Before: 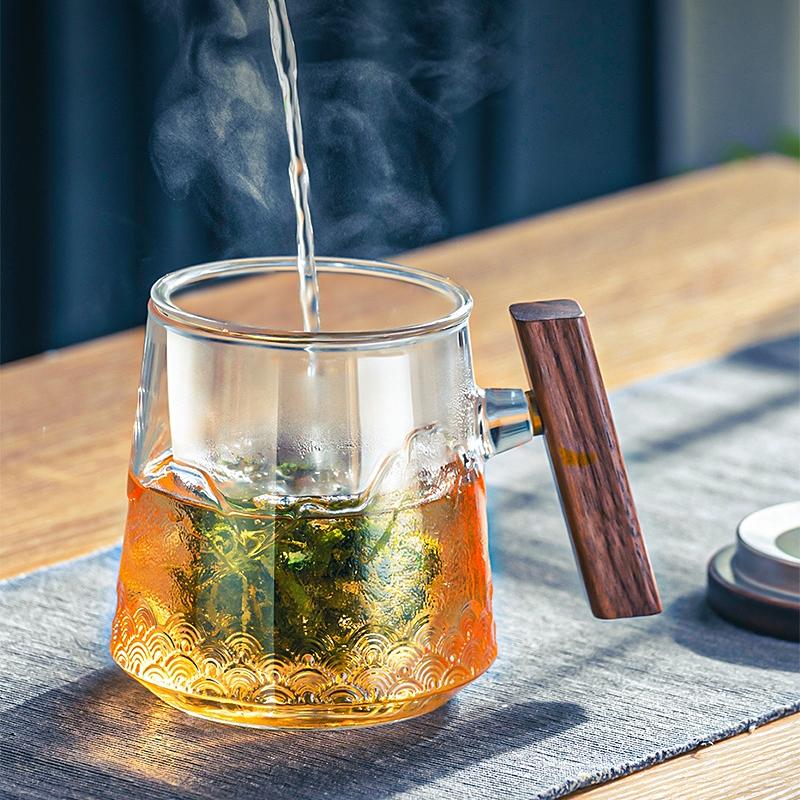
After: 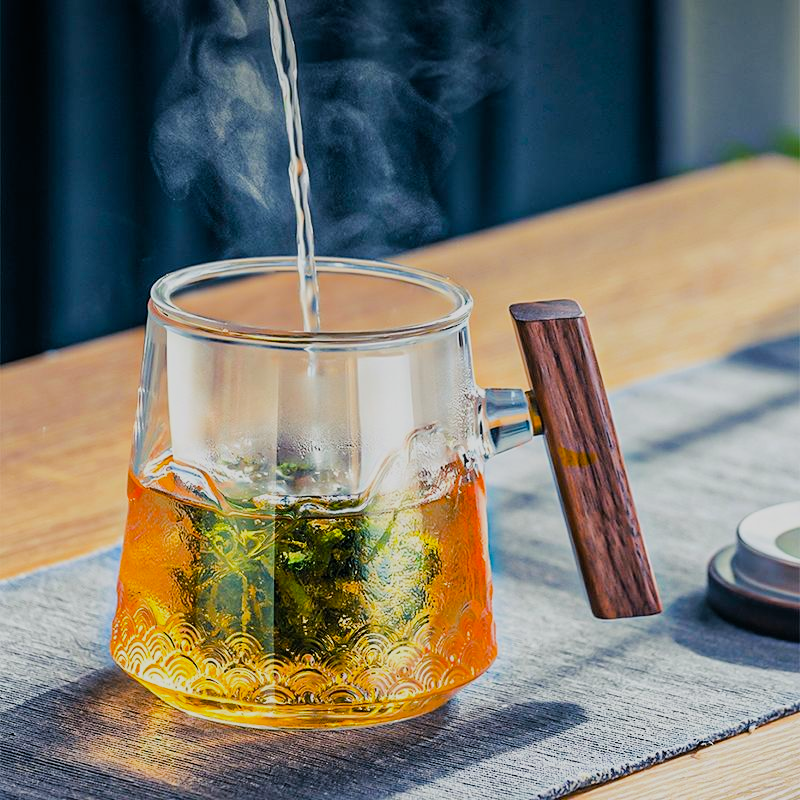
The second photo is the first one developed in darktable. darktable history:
color balance: output saturation 120%
filmic rgb: black relative exposure -7.65 EV, white relative exposure 4.56 EV, hardness 3.61, contrast 1.05
